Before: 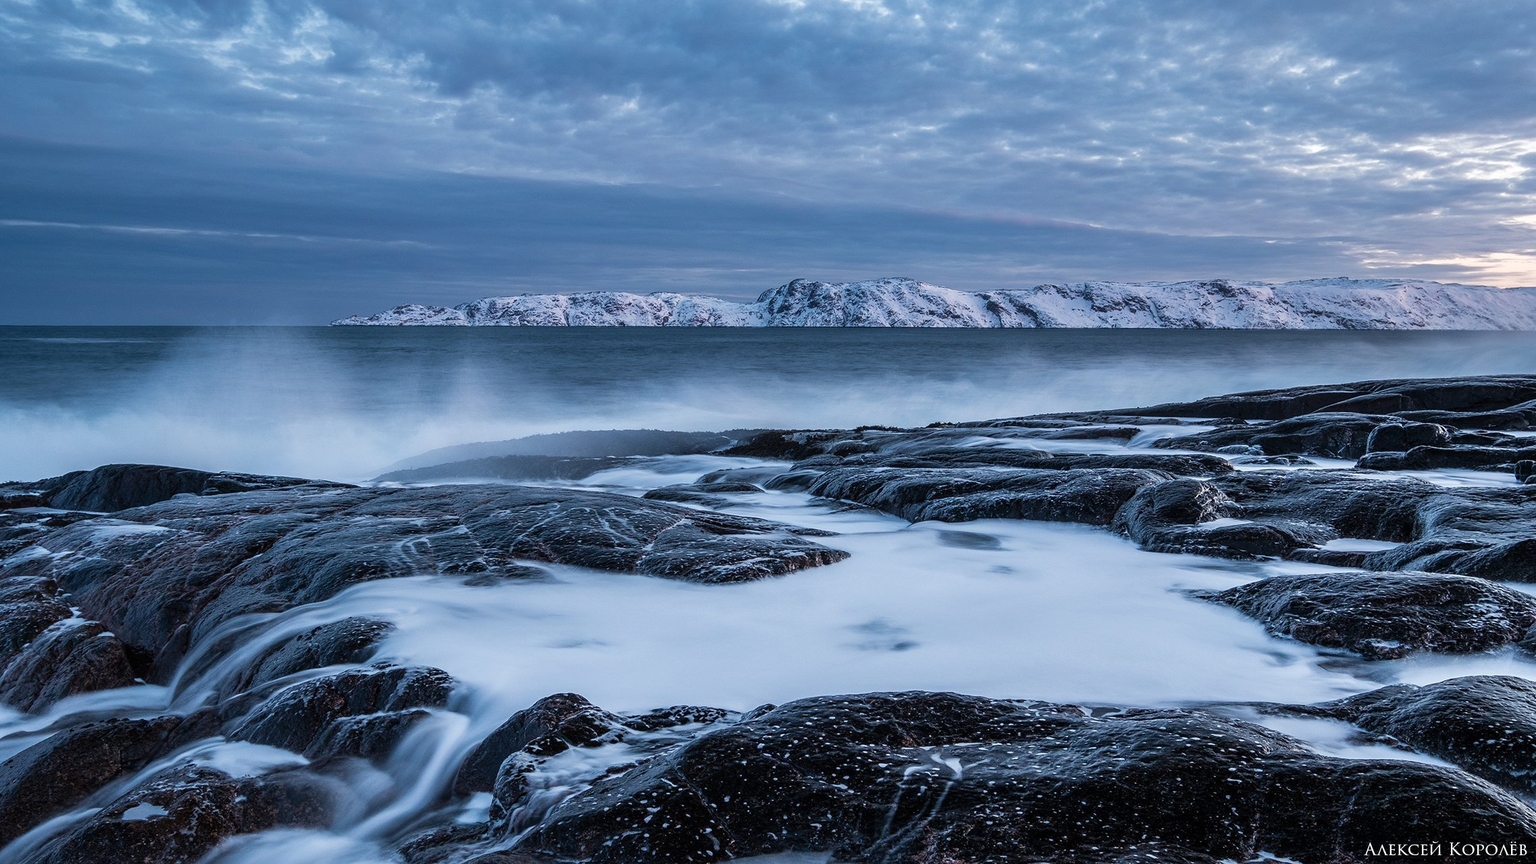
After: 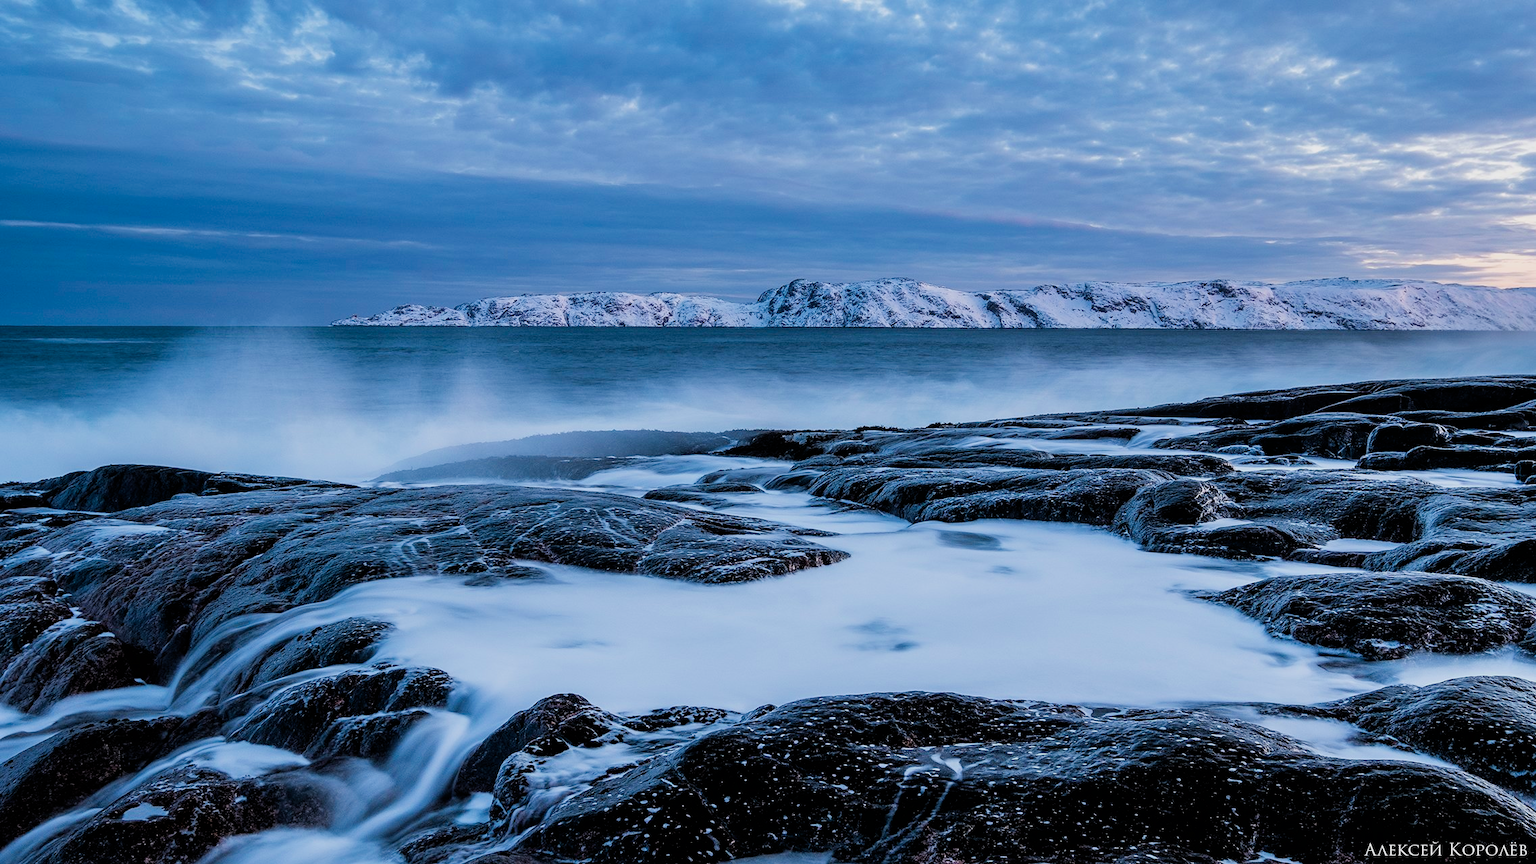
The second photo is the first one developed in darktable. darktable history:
filmic rgb: black relative exposure -4.88 EV, hardness 2.82
color balance rgb: perceptual saturation grading › global saturation 36%, perceptual brilliance grading › global brilliance 10%, global vibrance 20%
